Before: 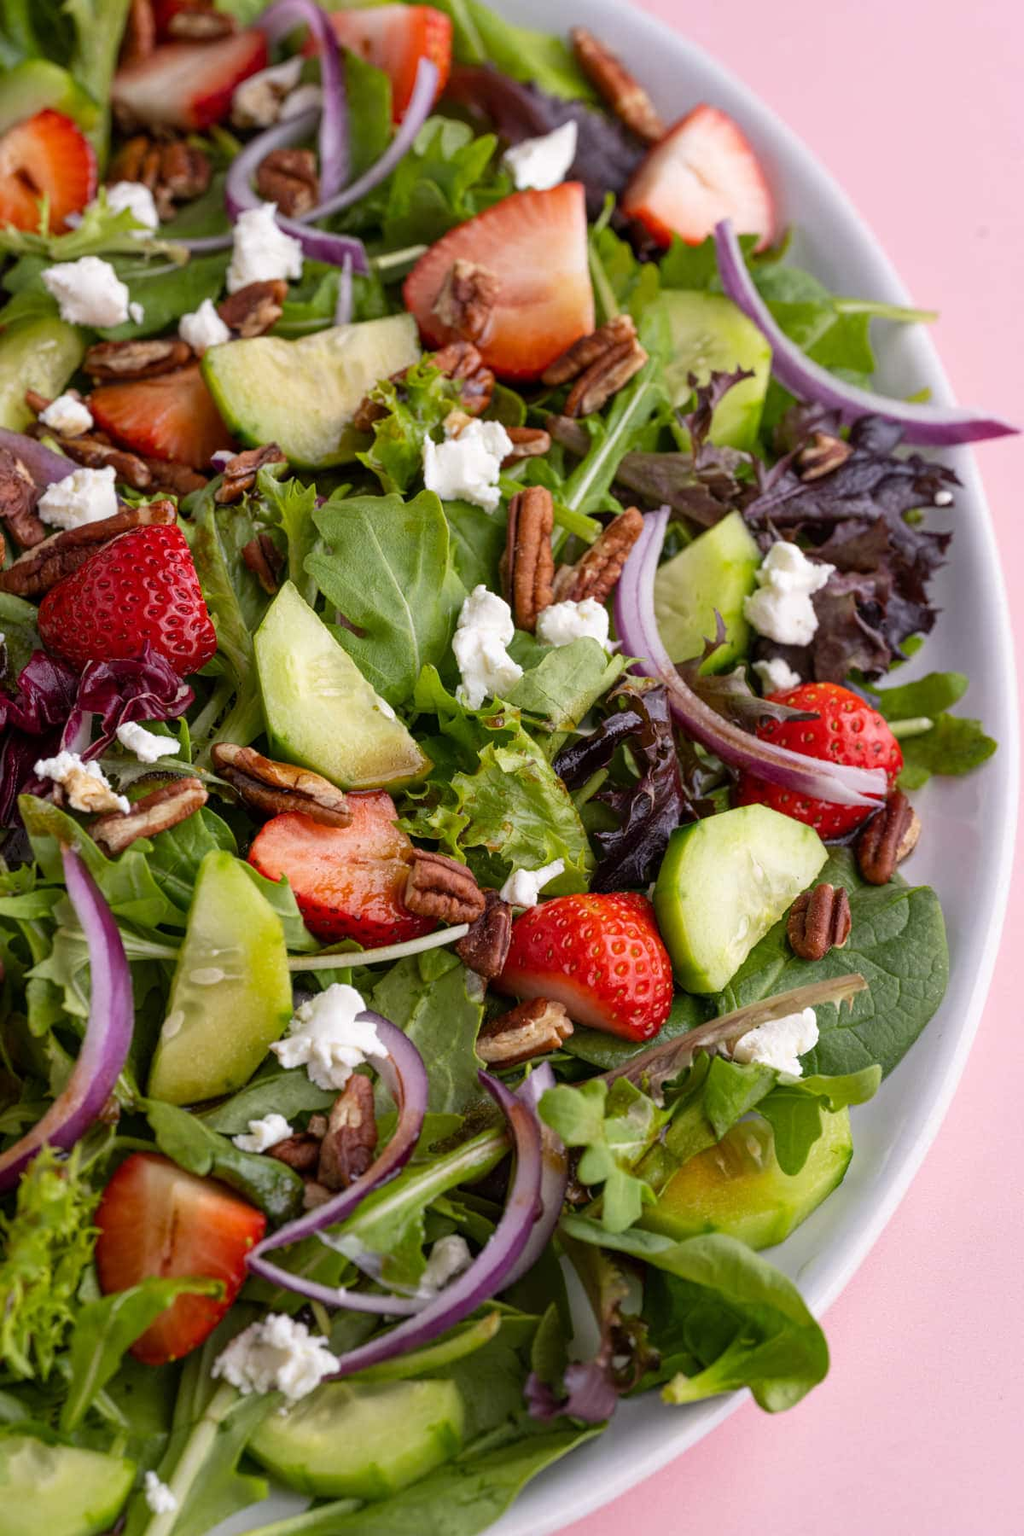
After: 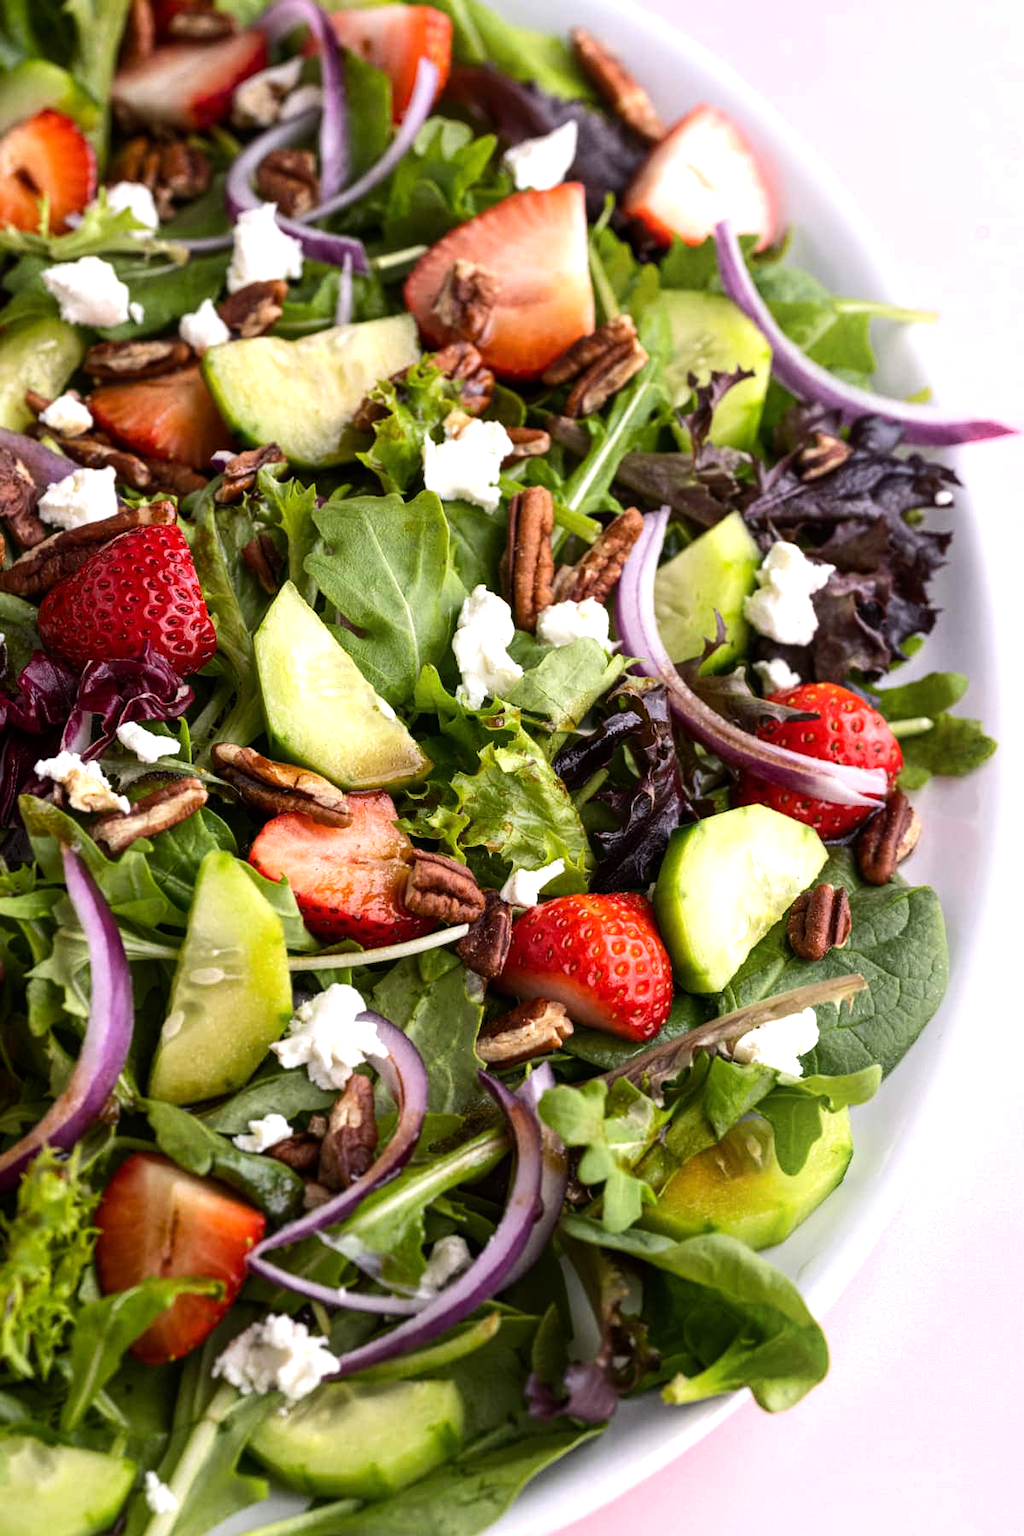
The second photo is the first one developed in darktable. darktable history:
tone equalizer: -8 EV -0.75 EV, -7 EV -0.7 EV, -6 EV -0.6 EV, -5 EV -0.4 EV, -3 EV 0.4 EV, -2 EV 0.6 EV, -1 EV 0.7 EV, +0 EV 0.75 EV, edges refinement/feathering 500, mask exposure compensation -1.57 EV, preserve details no
shadows and highlights: shadows -23.08, highlights 46.15, soften with gaussian
